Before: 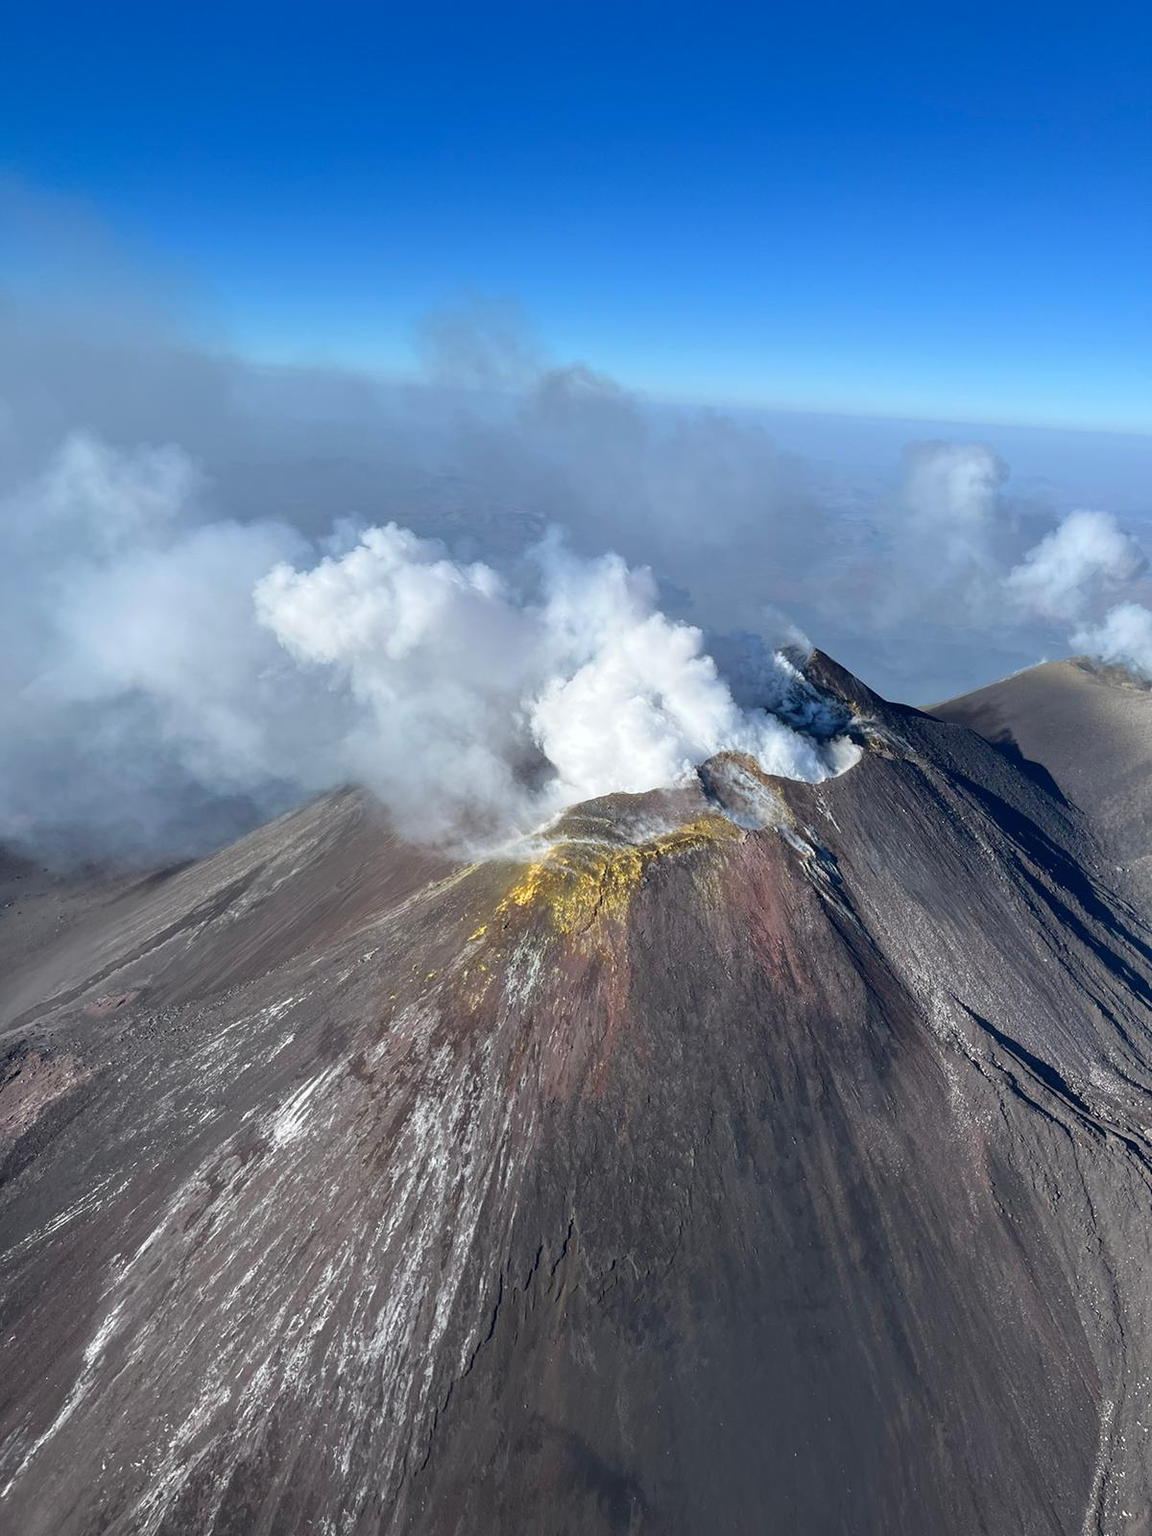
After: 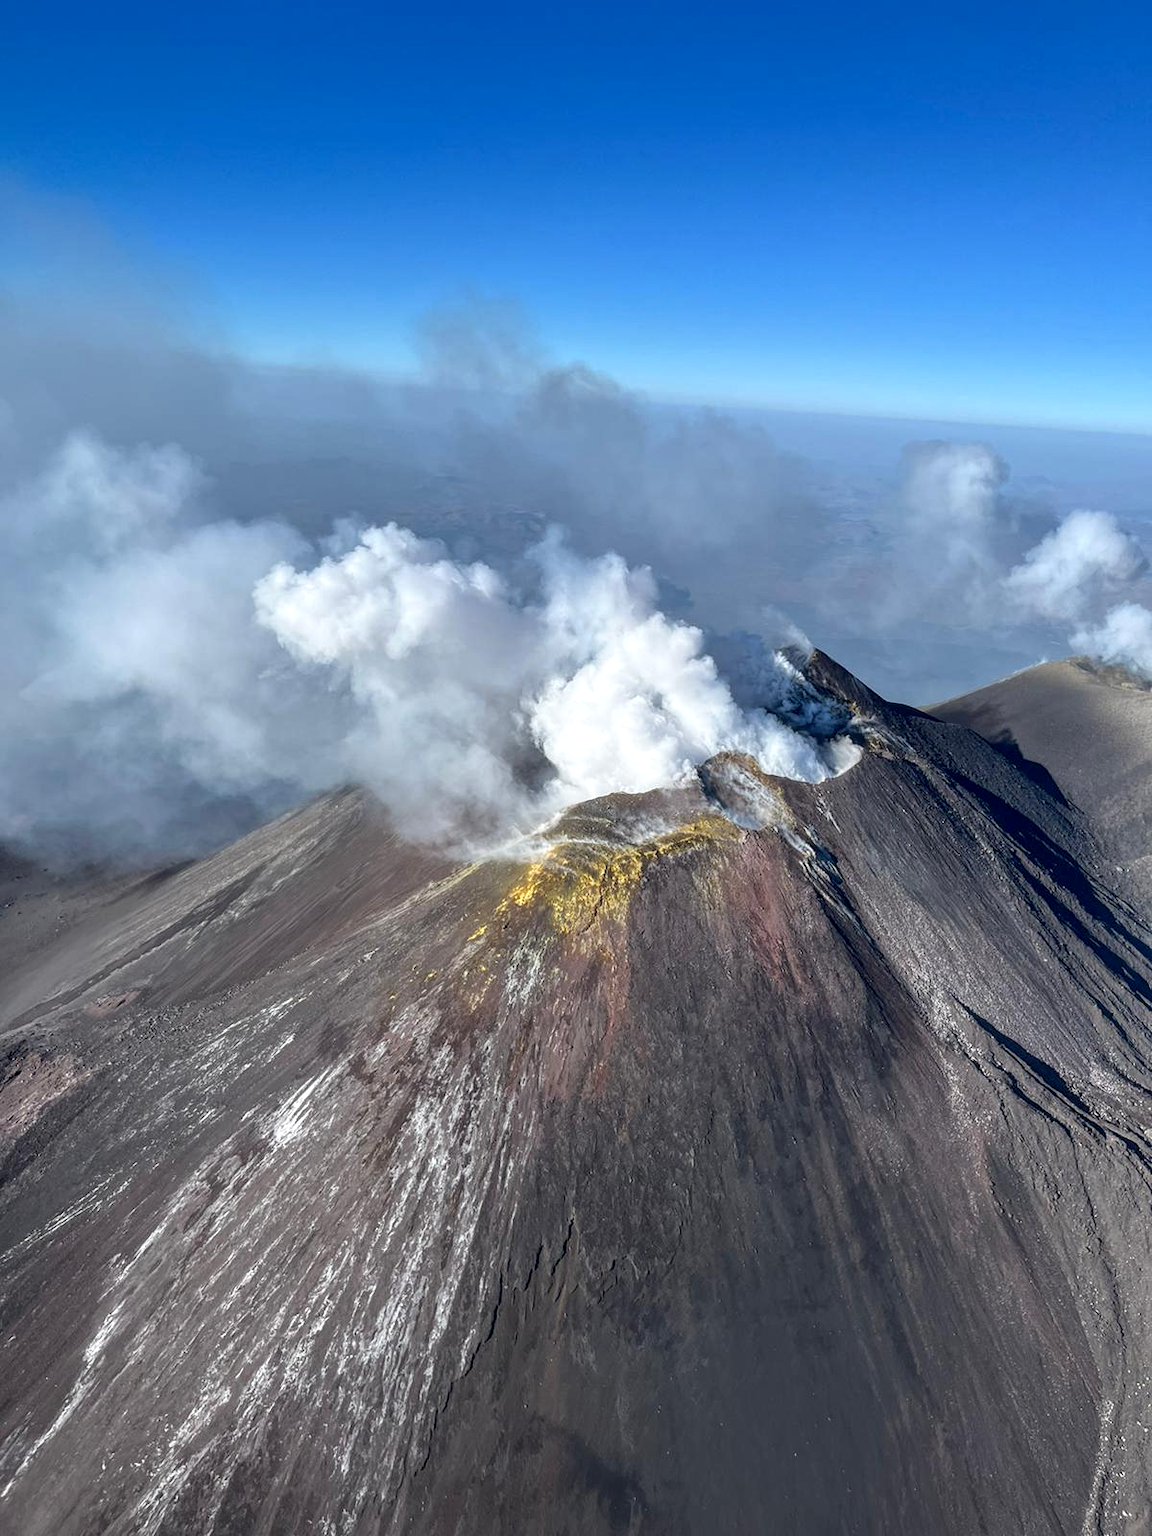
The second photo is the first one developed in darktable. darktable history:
local contrast: on, module defaults
exposure: compensate highlight preservation false
shadows and highlights: shadows 12, white point adjustment 1.2, soften with gaussian
